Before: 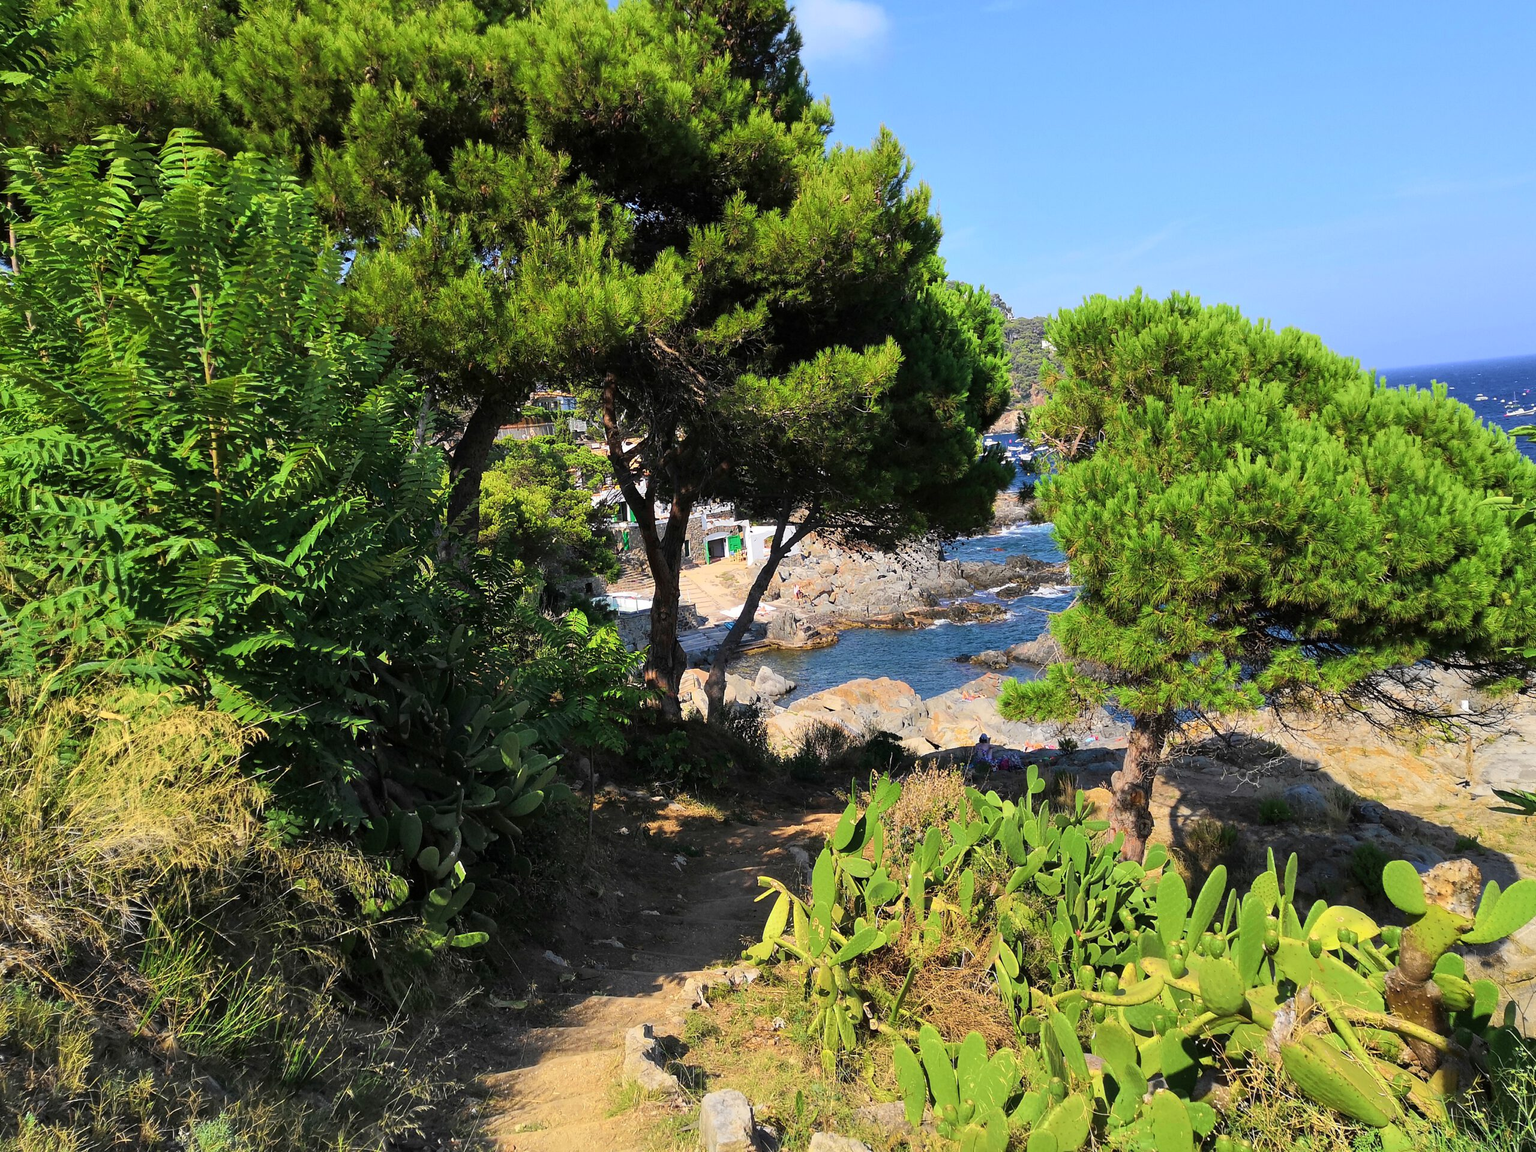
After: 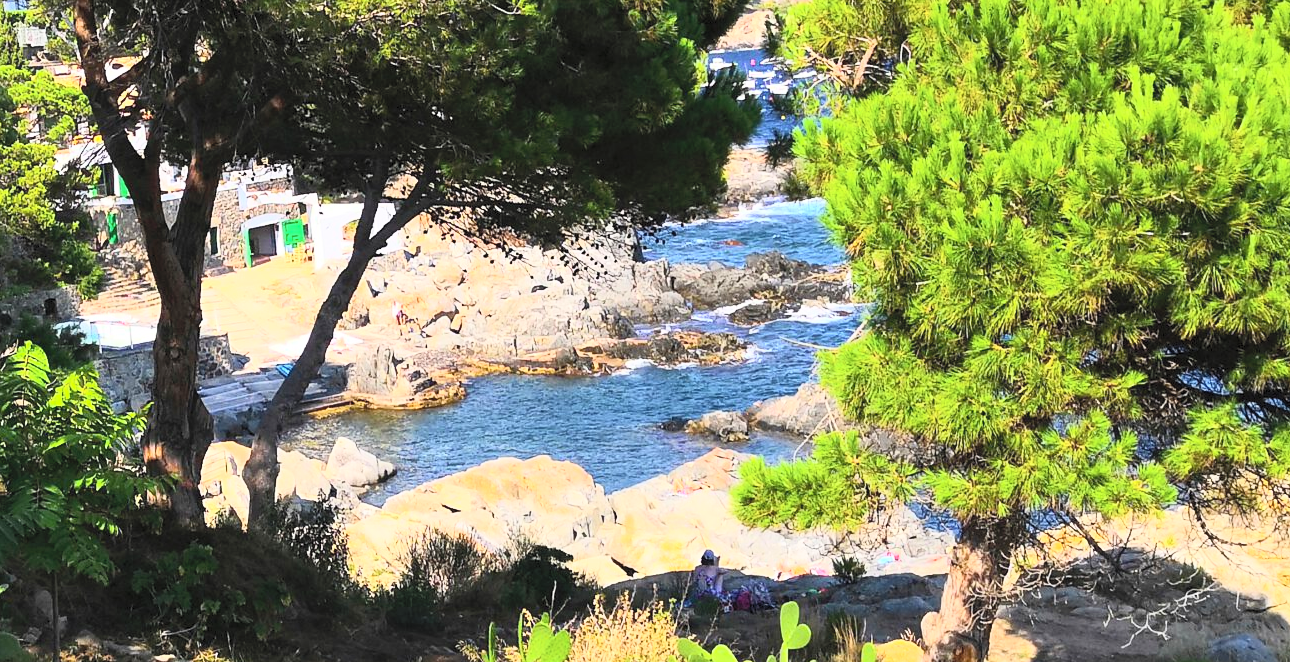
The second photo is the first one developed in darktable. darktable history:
color balance rgb: perceptual saturation grading › global saturation 25.89%
crop: left 36.402%, top 35.057%, right 13.195%, bottom 30.463%
contrast brightness saturation: contrast 0.381, brightness 0.518
